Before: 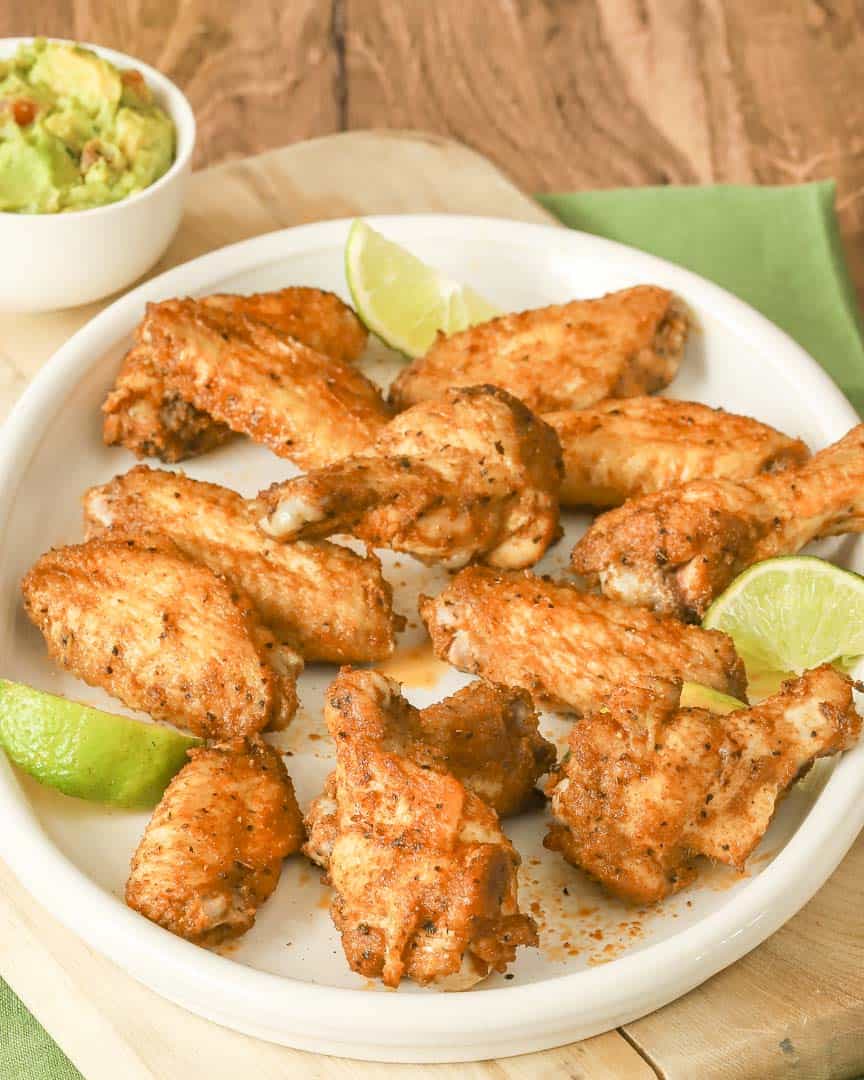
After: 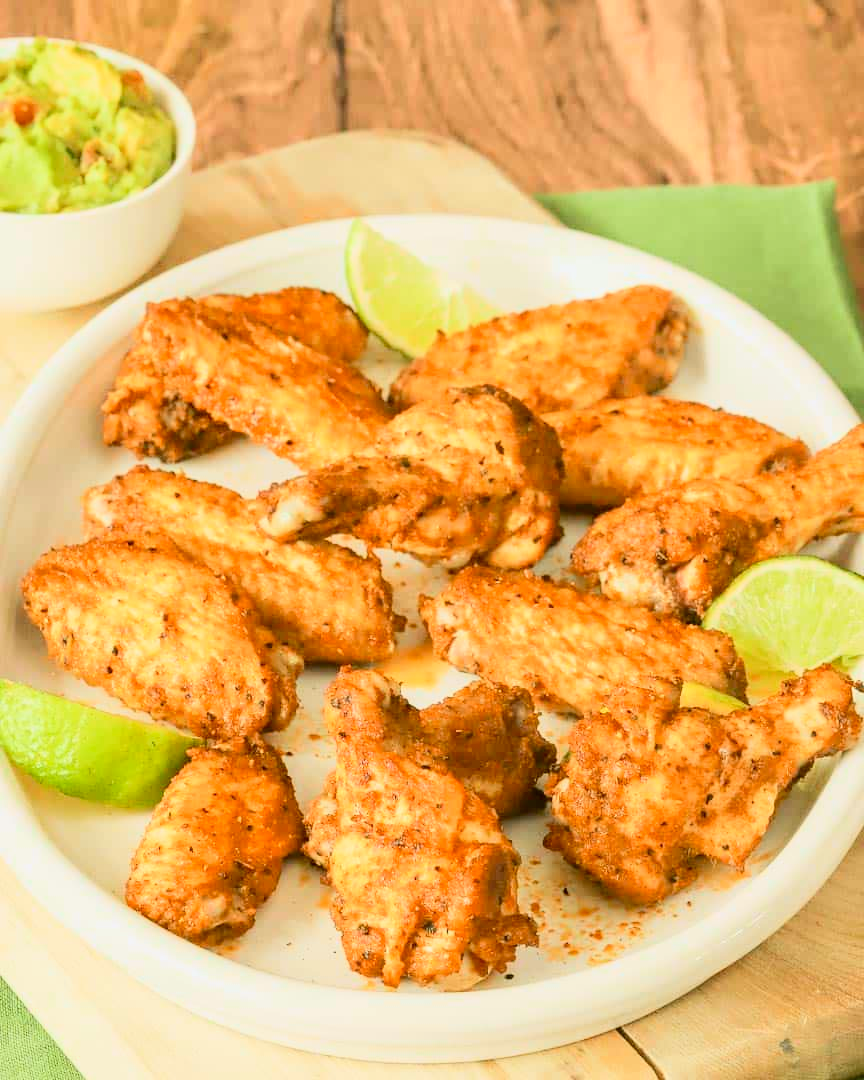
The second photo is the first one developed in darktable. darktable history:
tone curve: curves: ch0 [(0, 0) (0.042, 0.023) (0.157, 0.114) (0.302, 0.308) (0.44, 0.507) (0.607, 0.705) (0.824, 0.882) (1, 0.965)]; ch1 [(0, 0) (0.339, 0.334) (0.445, 0.419) (0.476, 0.454) (0.503, 0.501) (0.517, 0.513) (0.551, 0.567) (0.622, 0.662) (0.706, 0.741) (1, 1)]; ch2 [(0, 0) (0.327, 0.318) (0.417, 0.426) (0.46, 0.453) (0.502, 0.5) (0.514, 0.524) (0.547, 0.572) (0.615, 0.656) (0.717, 0.778) (1, 1)], color space Lab, independent channels, preserve colors none
